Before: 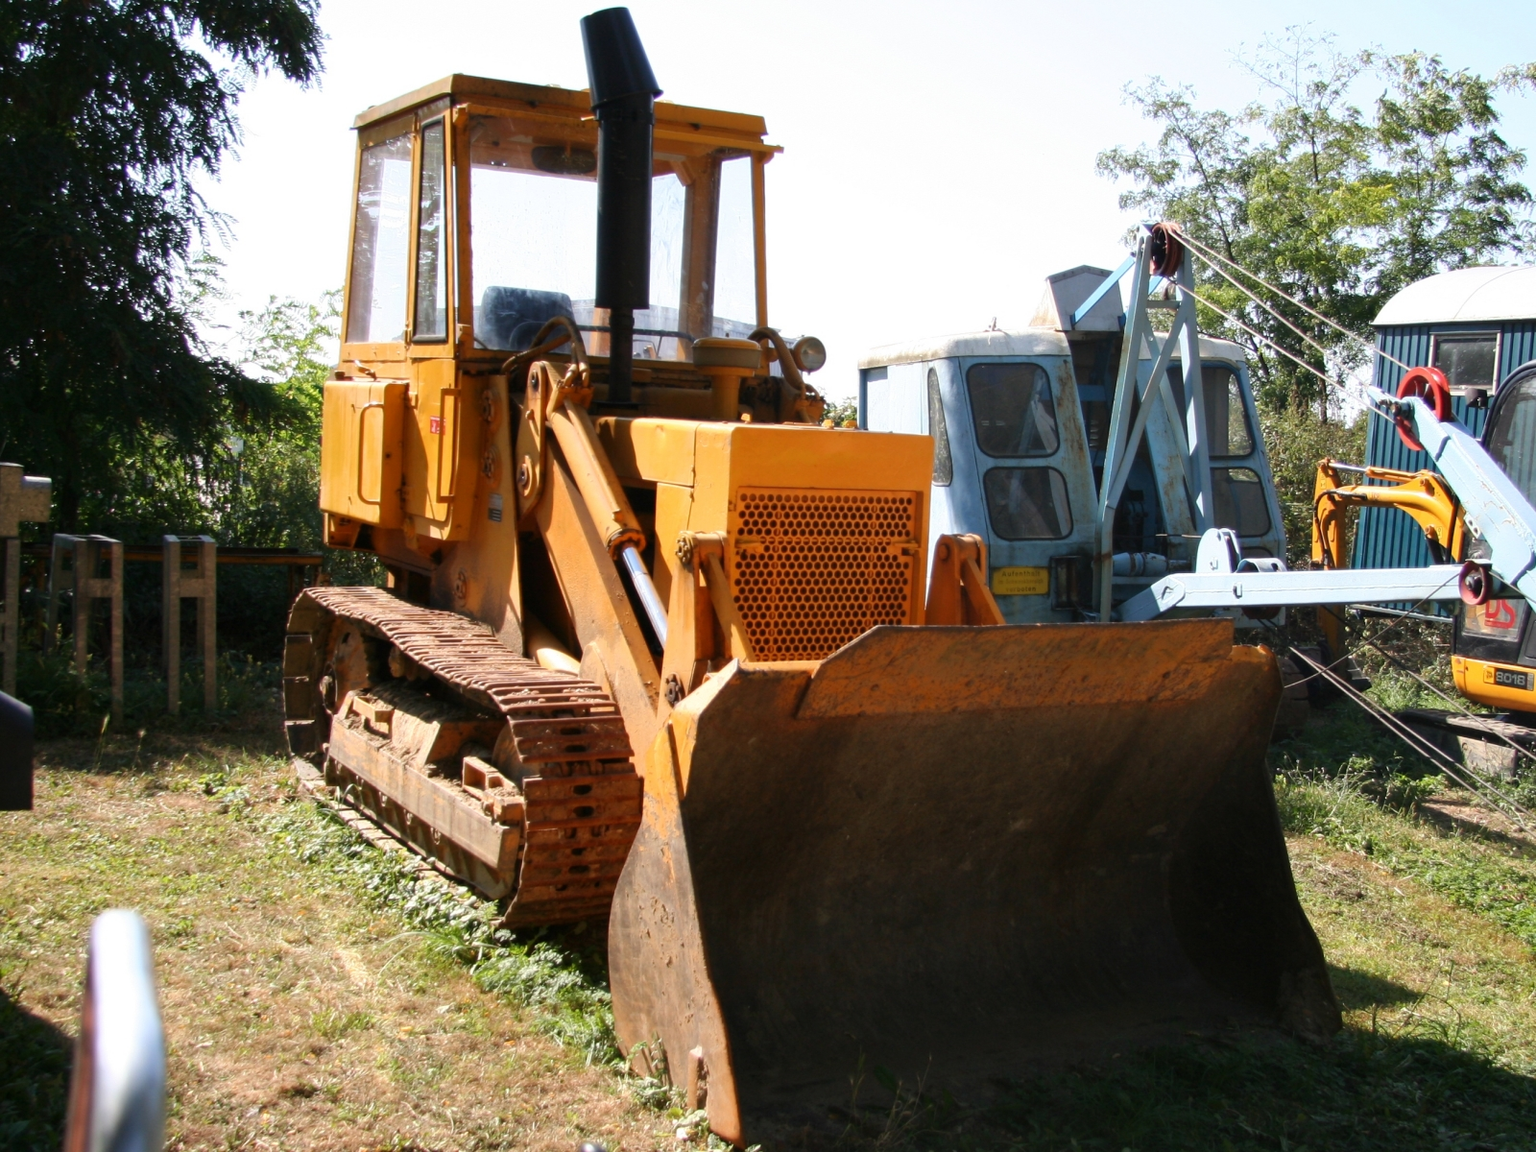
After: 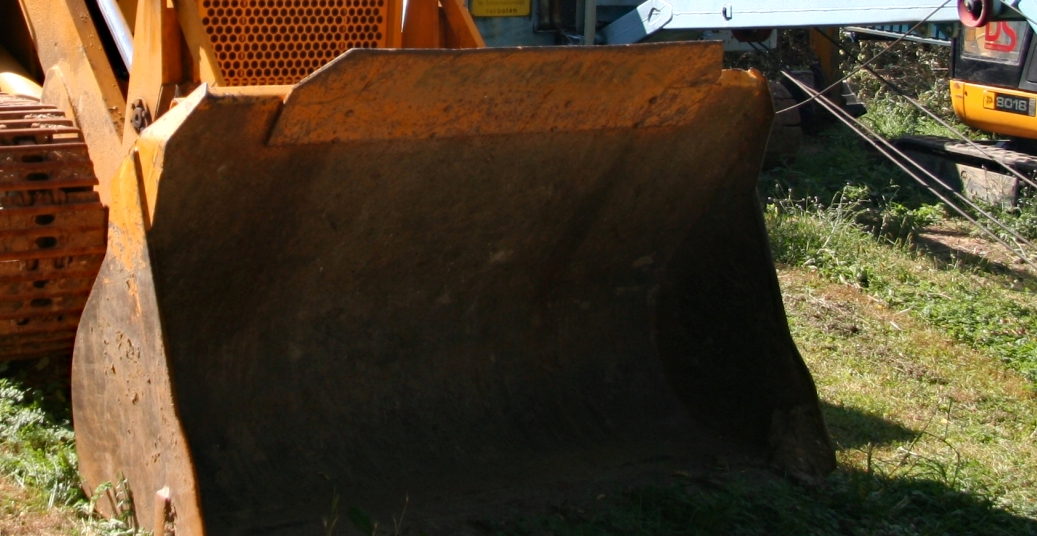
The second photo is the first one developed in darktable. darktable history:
haze removal: compatibility mode true, adaptive false
crop and rotate: left 35.129%, top 50.288%, bottom 4.977%
